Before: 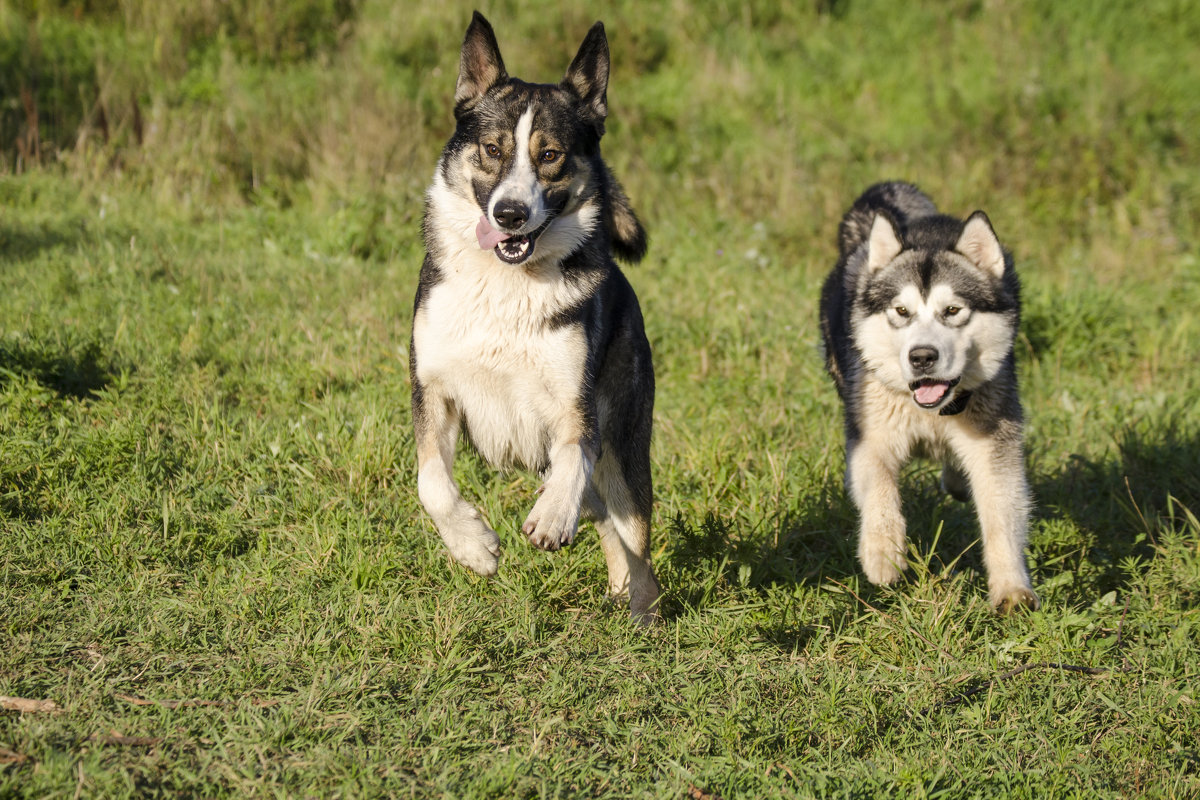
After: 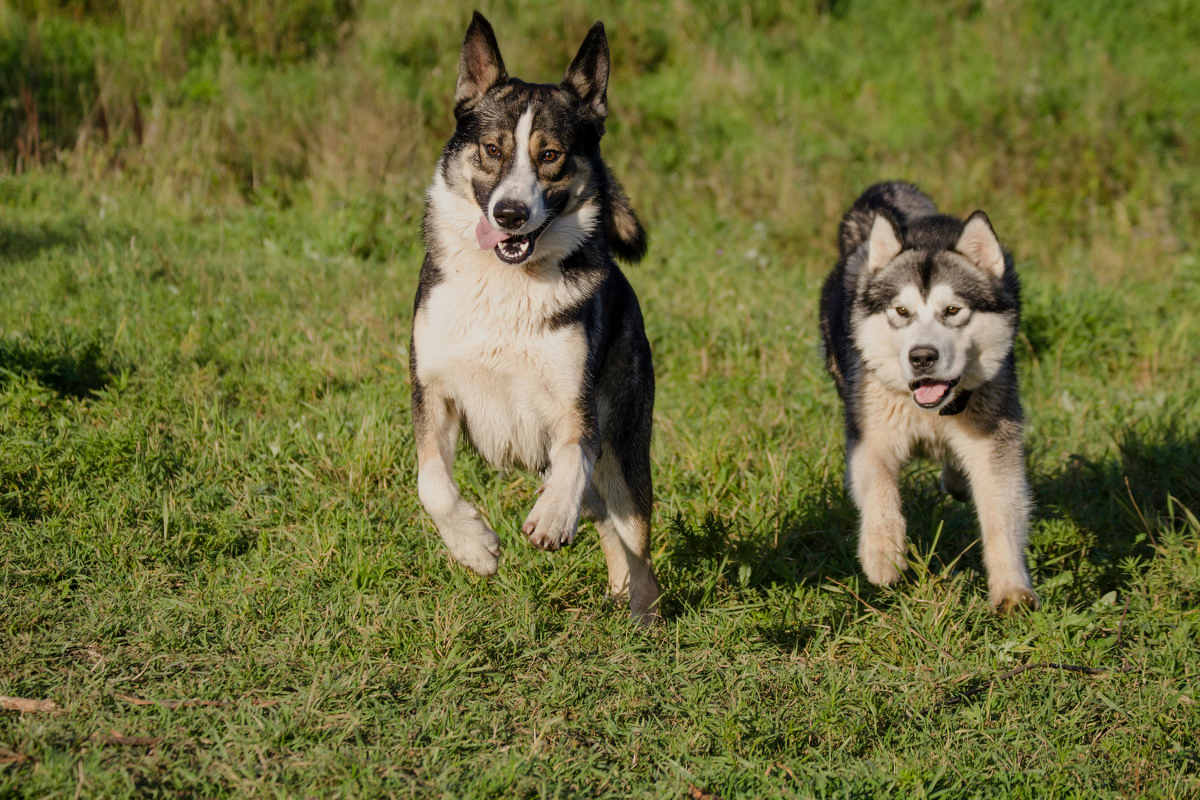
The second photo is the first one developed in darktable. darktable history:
exposure: exposure -0.488 EV, compensate highlight preservation false
